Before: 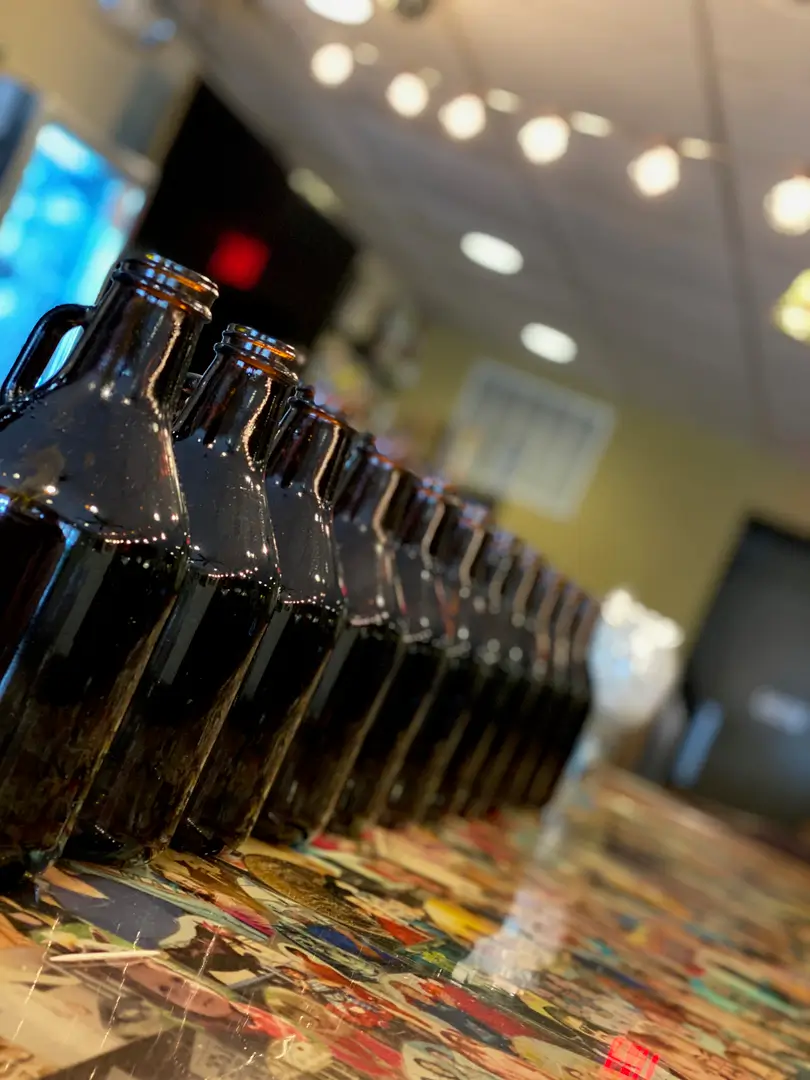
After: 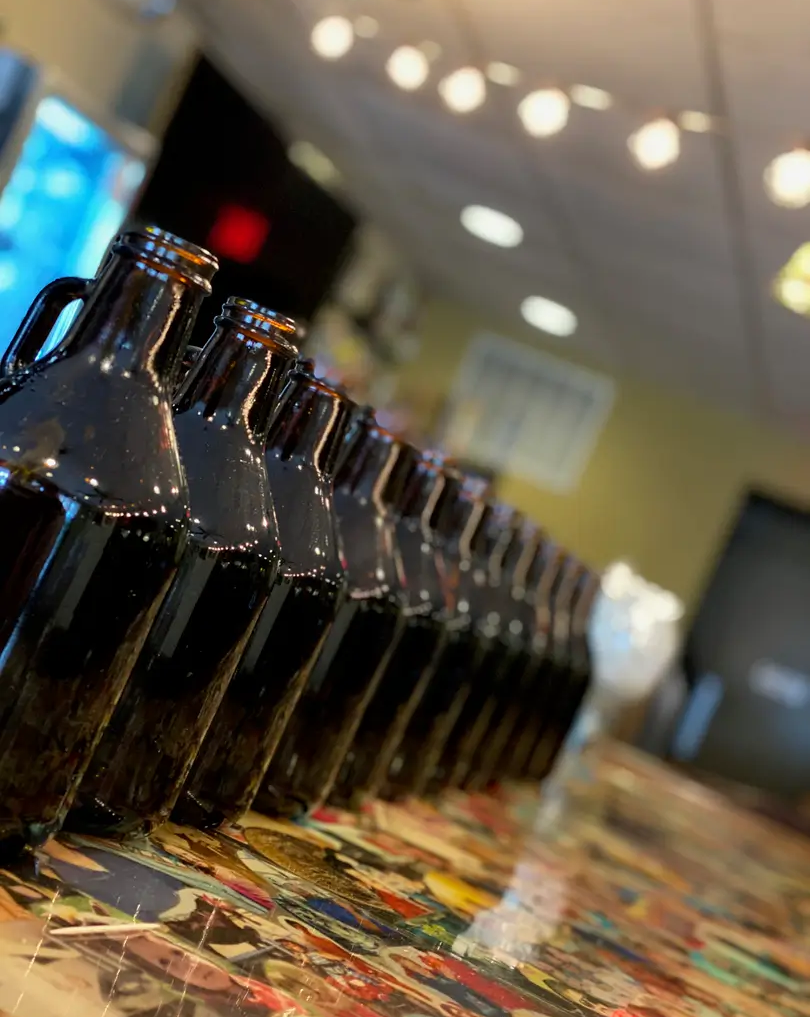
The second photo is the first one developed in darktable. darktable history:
crop and rotate: top 2.56%, bottom 3.223%
